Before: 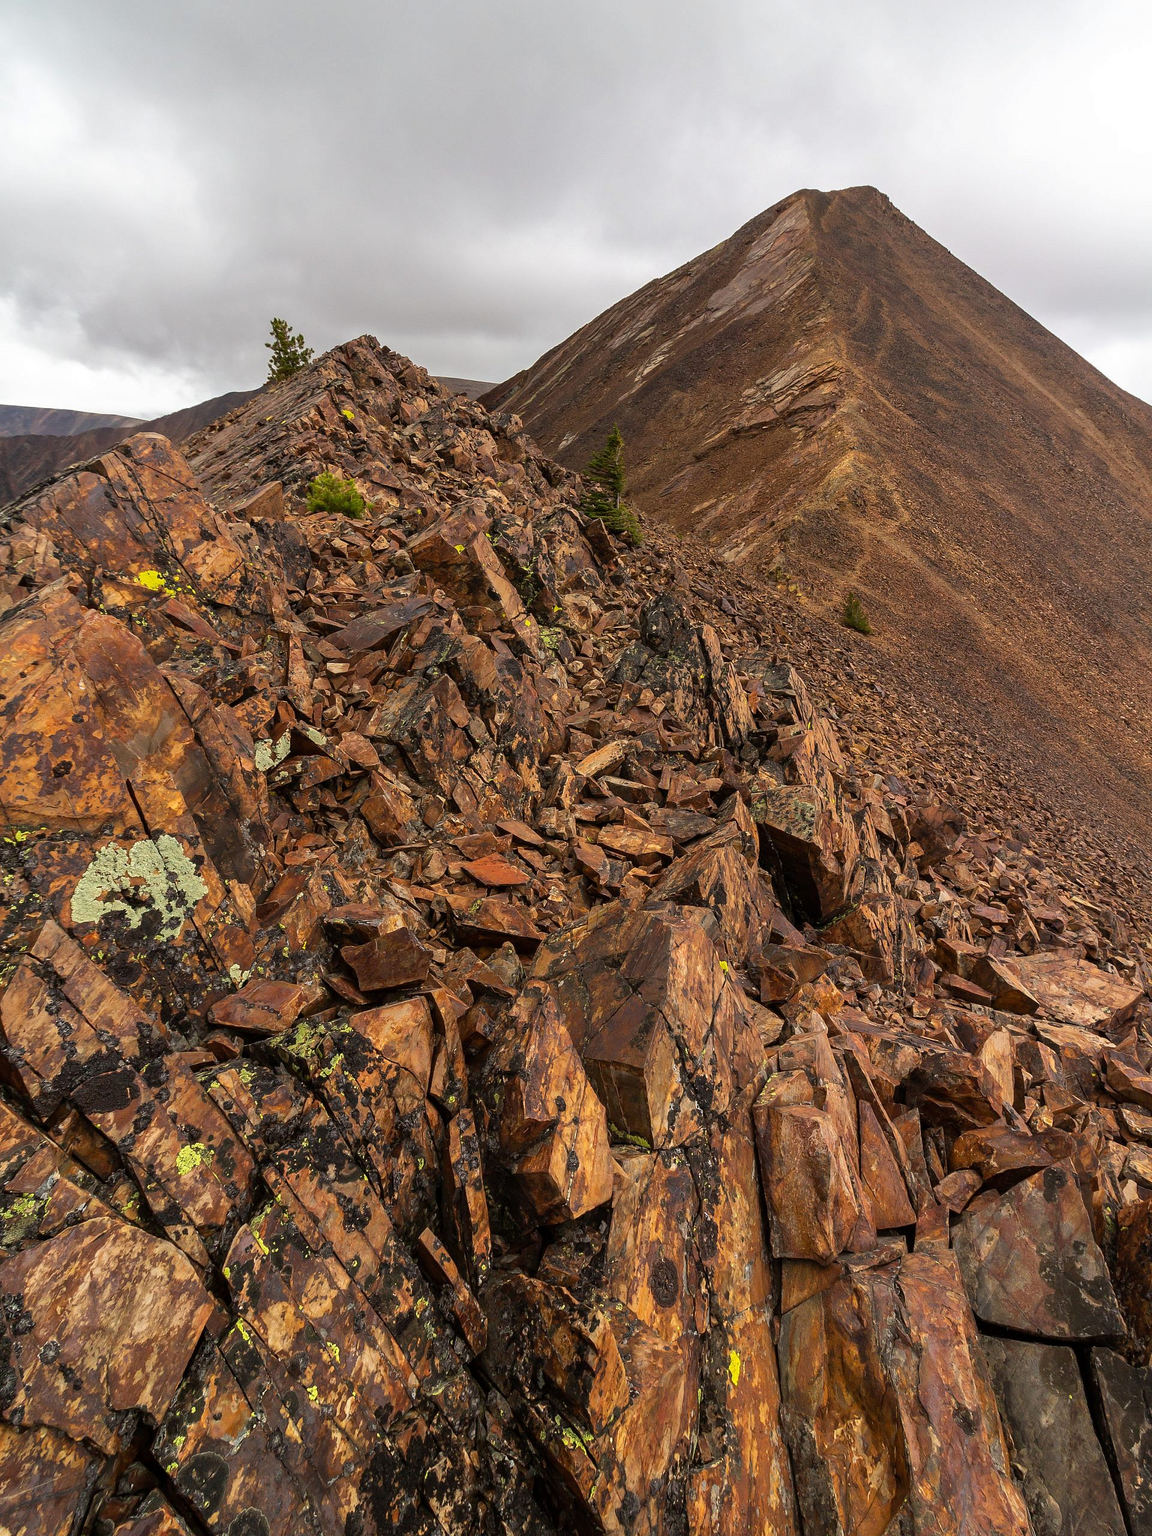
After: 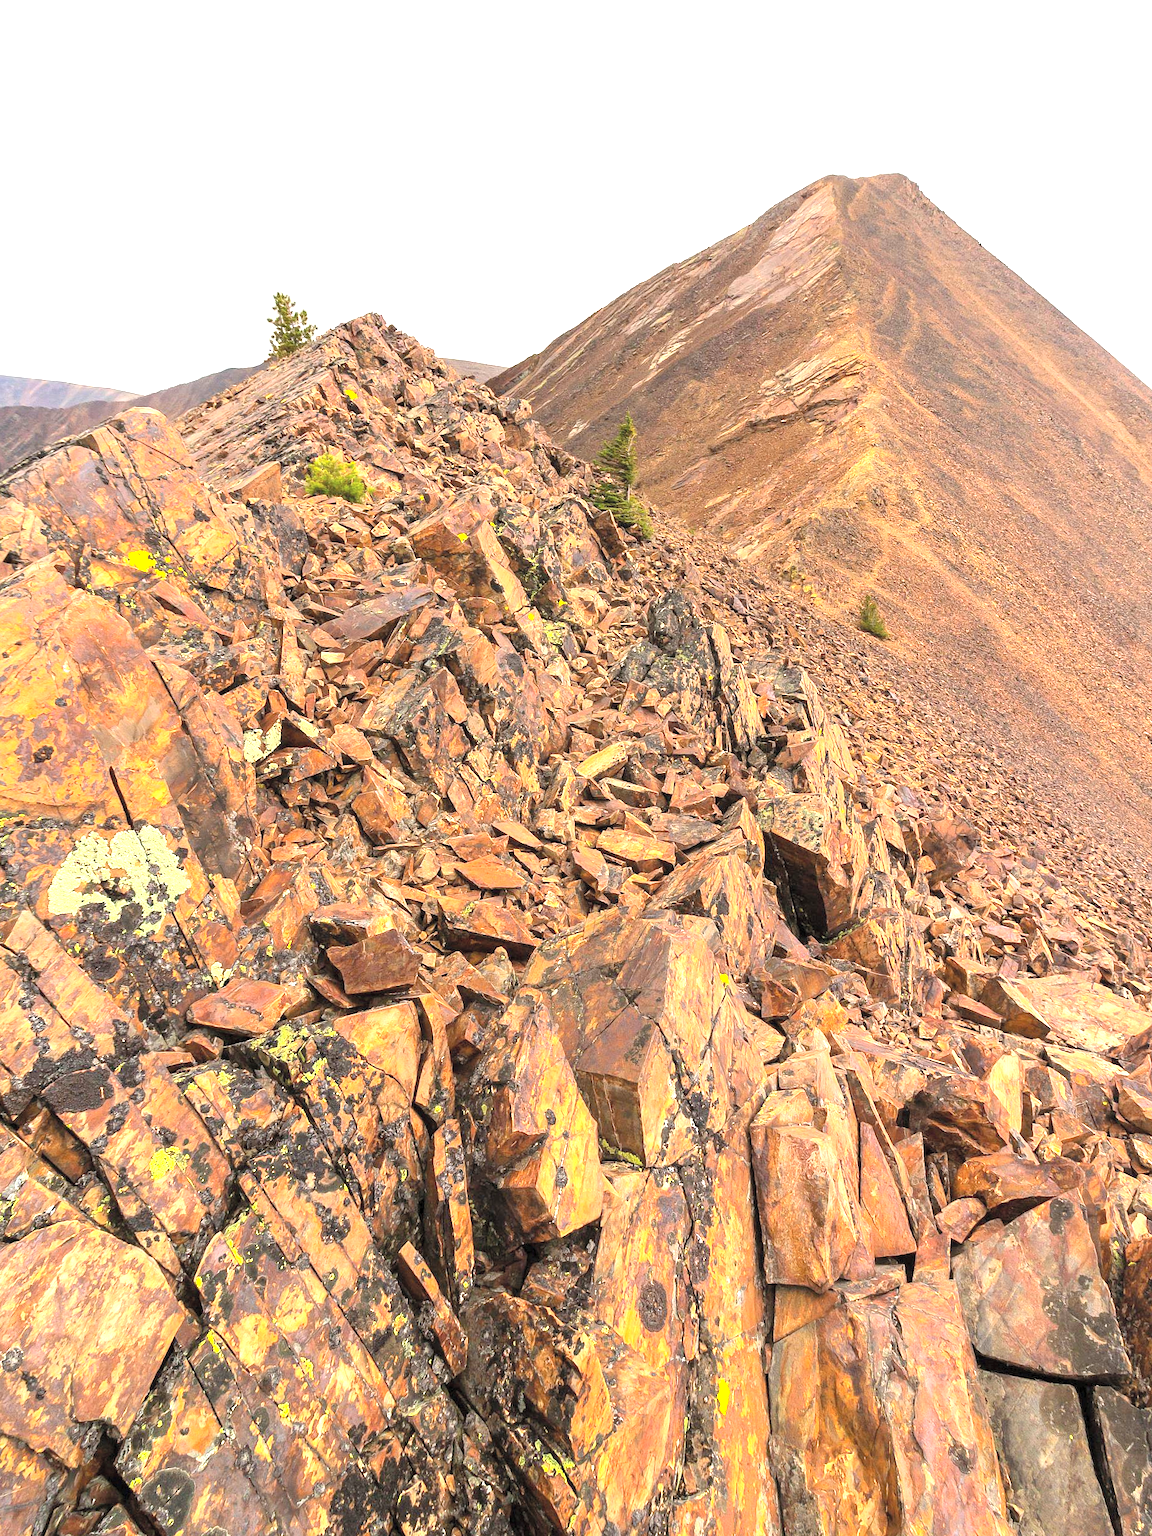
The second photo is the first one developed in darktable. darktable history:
shadows and highlights: shadows -12.5, white point adjustment 4, highlights 28.33
exposure: exposure 1.2 EV, compensate highlight preservation false
contrast brightness saturation: contrast 0.1, brightness 0.3, saturation 0.14
crop and rotate: angle -1.69°
